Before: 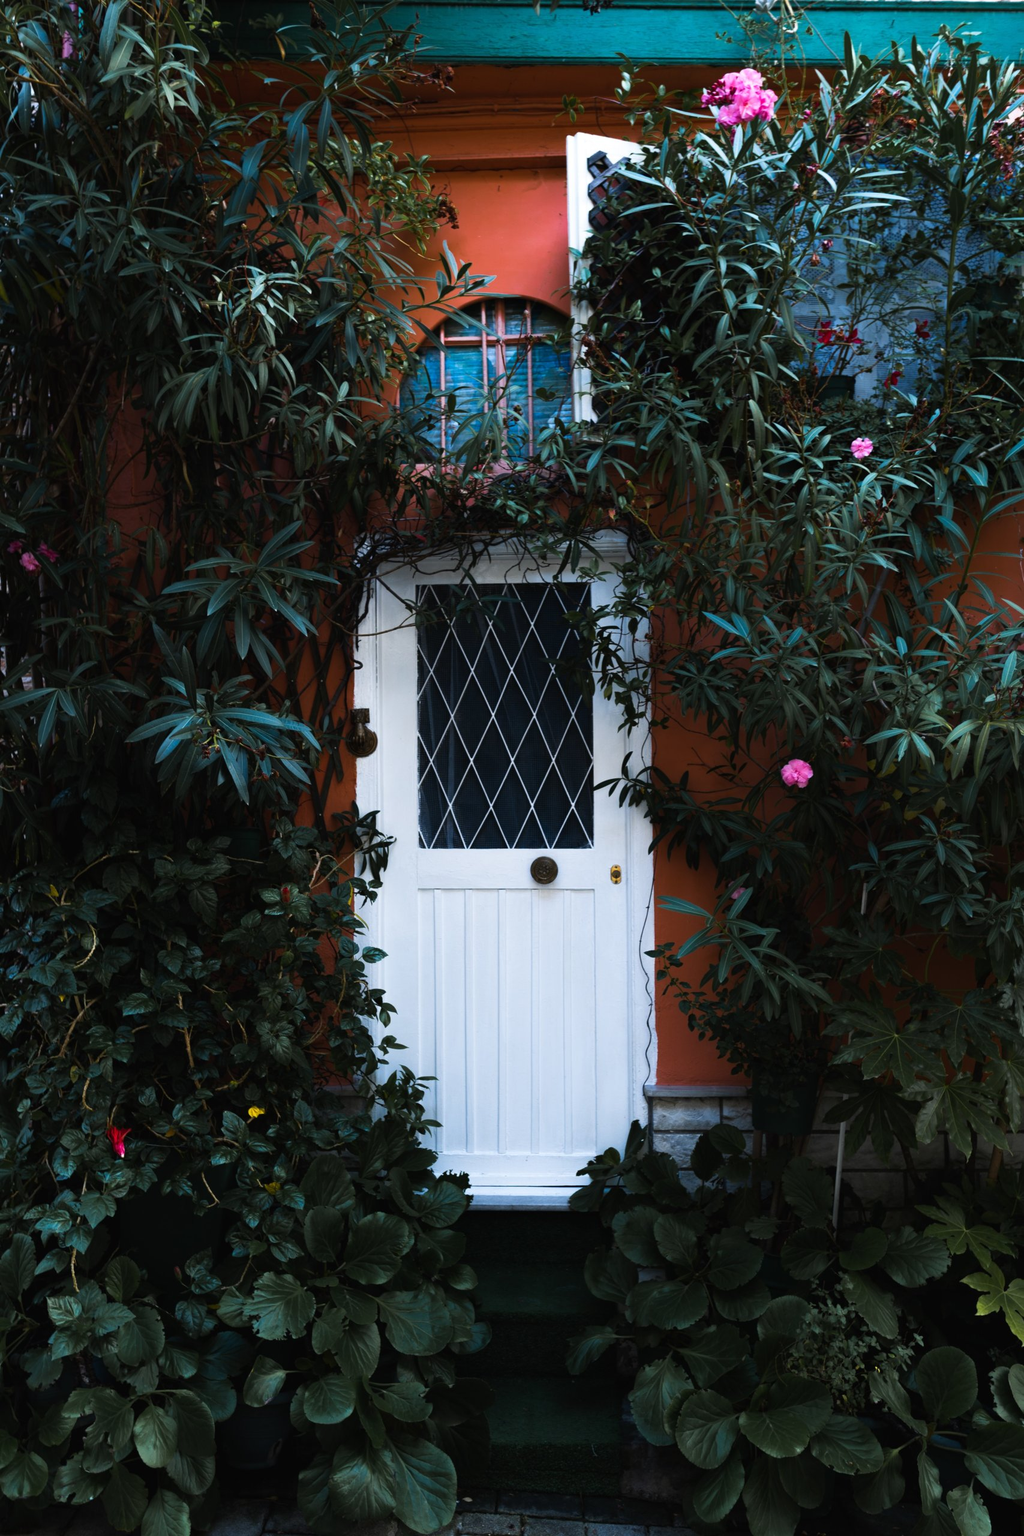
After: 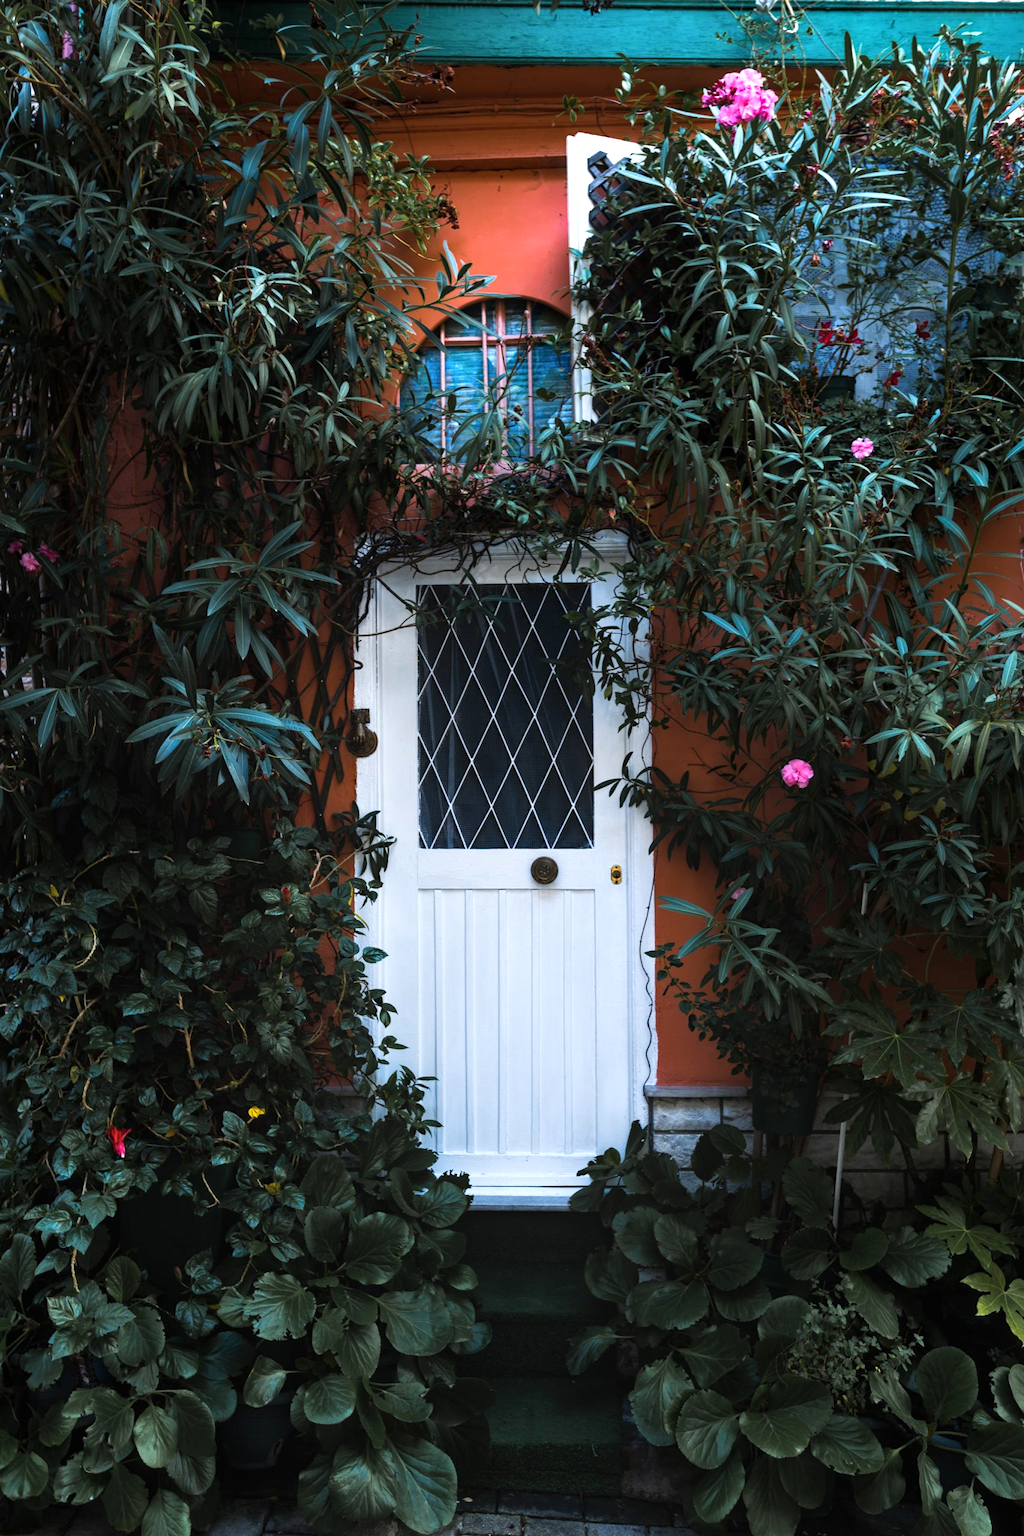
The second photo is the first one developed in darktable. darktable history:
local contrast: on, module defaults
exposure: exposure 0.404 EV, compensate highlight preservation false
